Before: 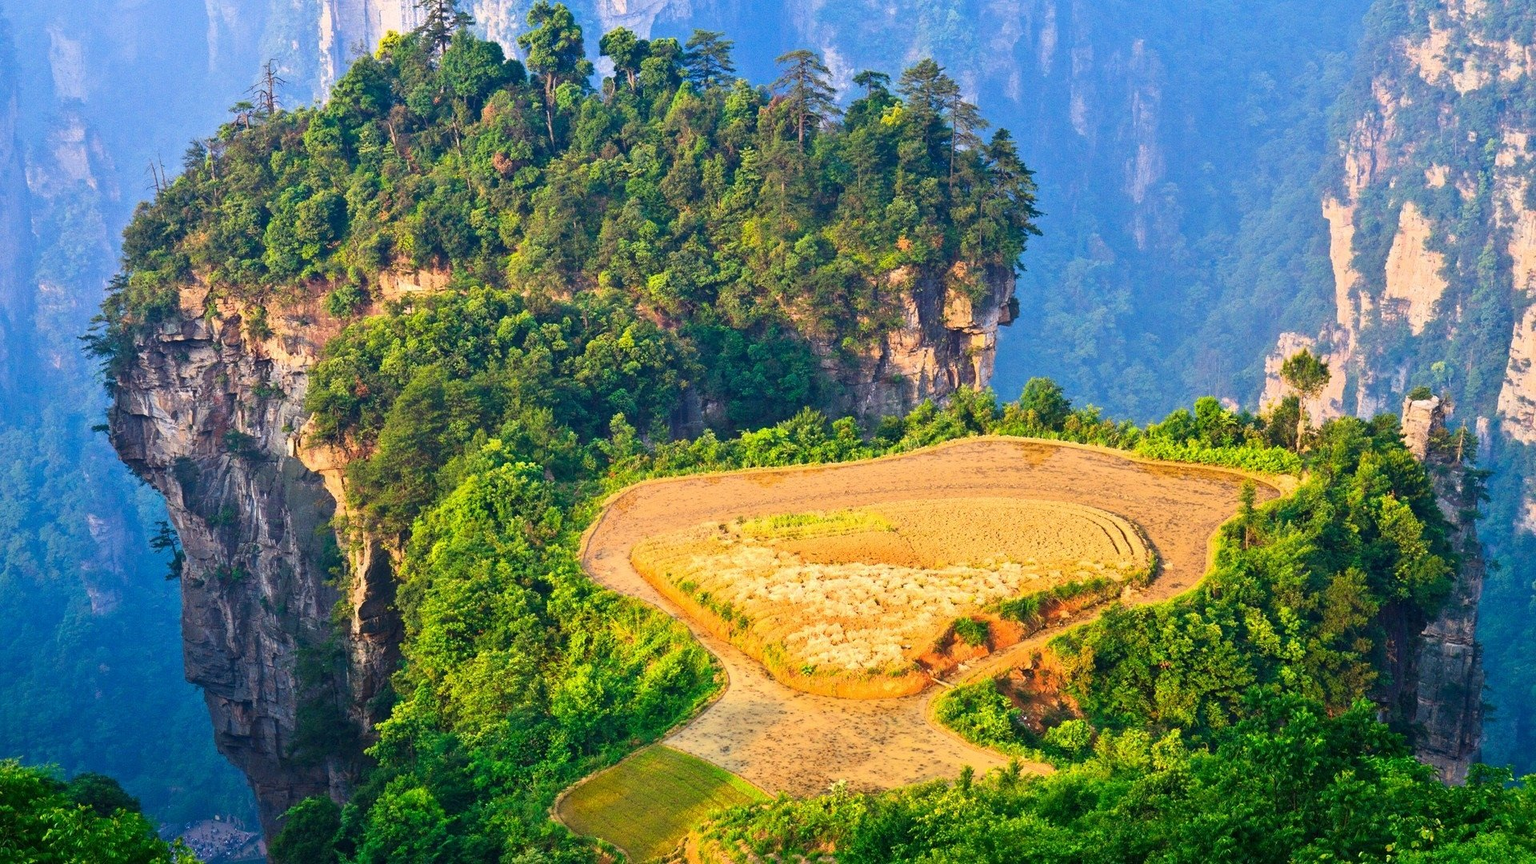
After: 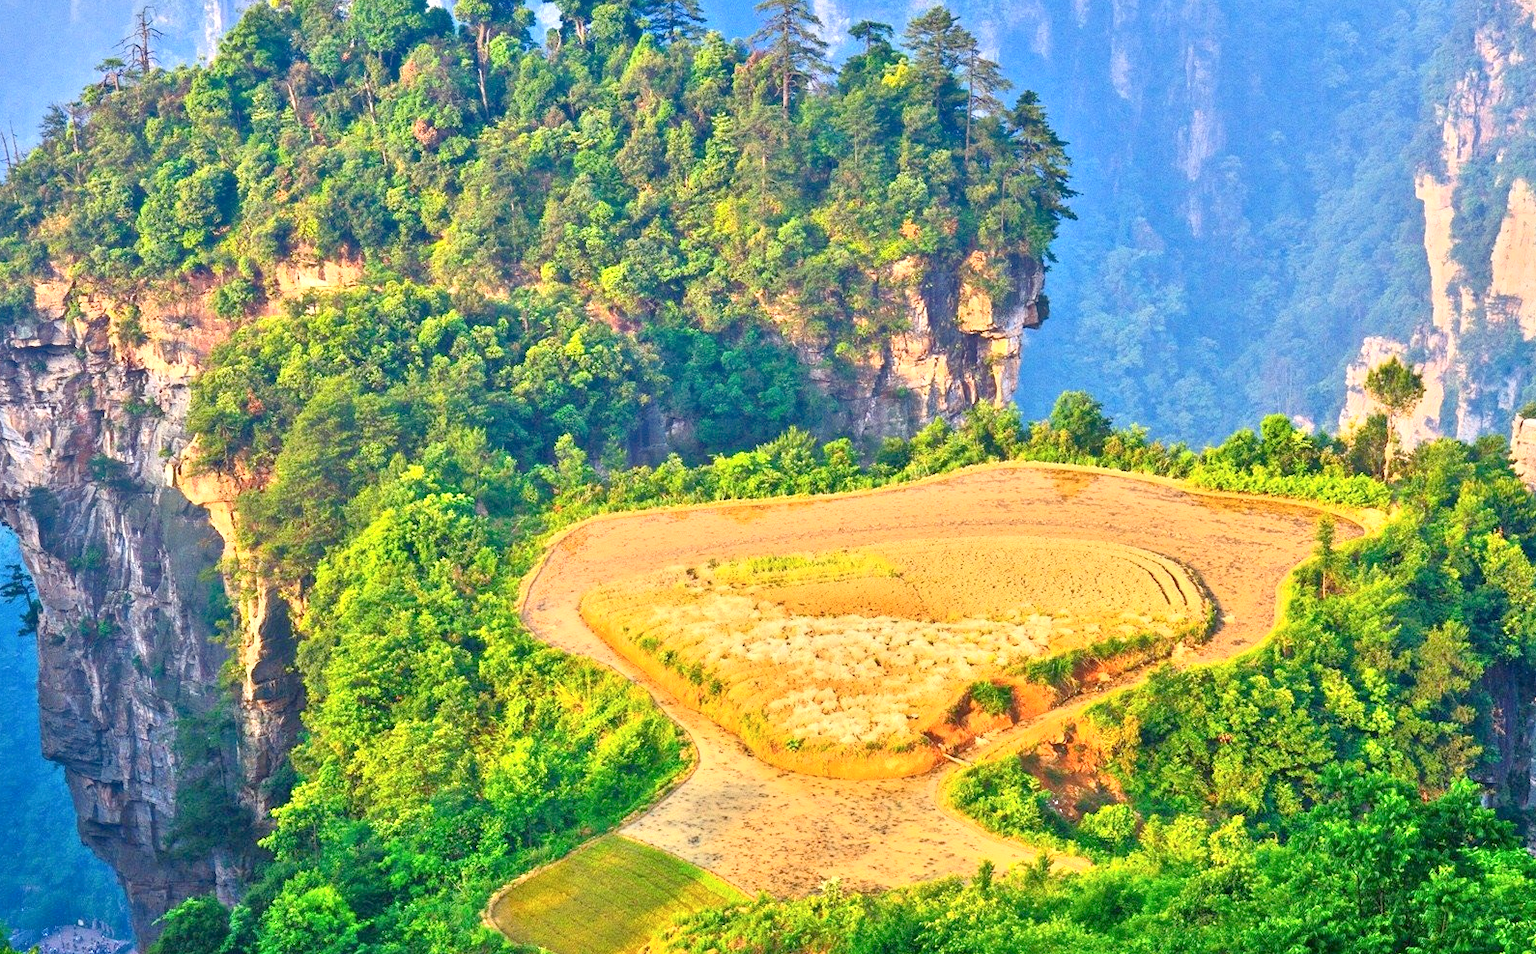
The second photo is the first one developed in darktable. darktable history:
crop: left 9.807%, top 6.259%, right 7.334%, bottom 2.177%
tone equalizer: -8 EV 2 EV, -7 EV 2 EV, -6 EV 2 EV, -5 EV 2 EV, -4 EV 2 EV, -3 EV 1.5 EV, -2 EV 1 EV, -1 EV 0.5 EV
contrast brightness saturation: contrast 0.14
